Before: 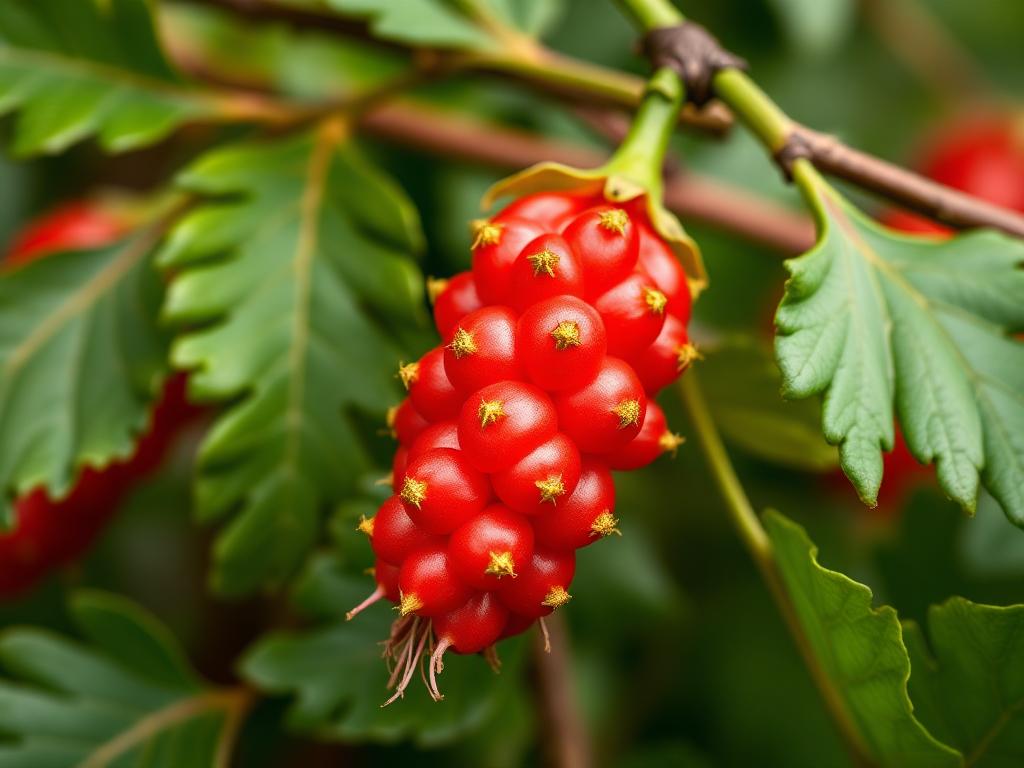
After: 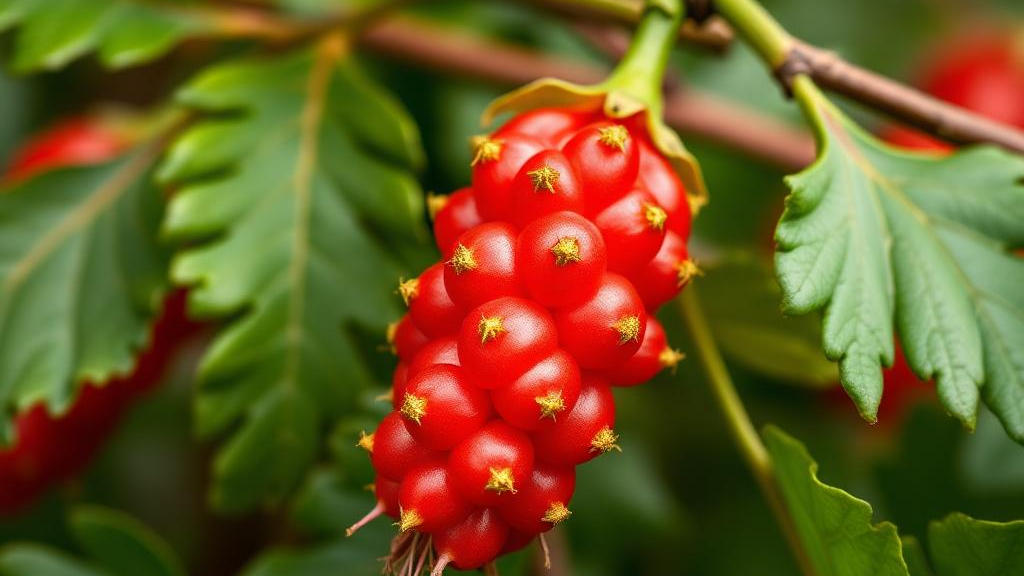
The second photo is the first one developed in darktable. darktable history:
crop: top 11.023%, bottom 13.921%
